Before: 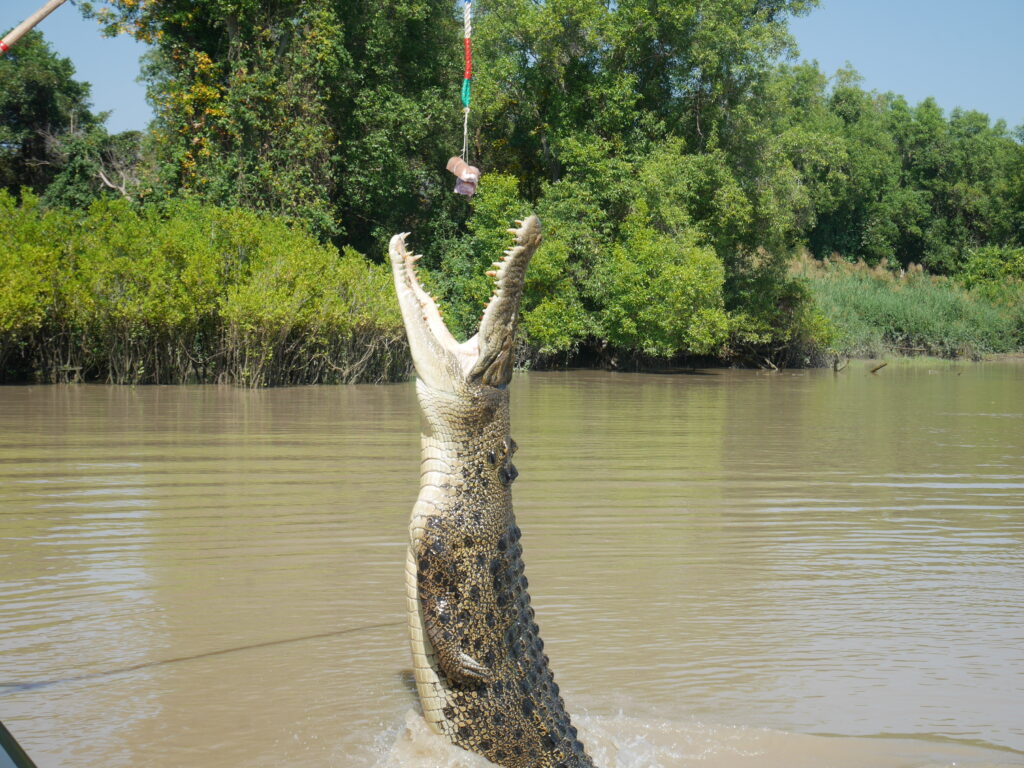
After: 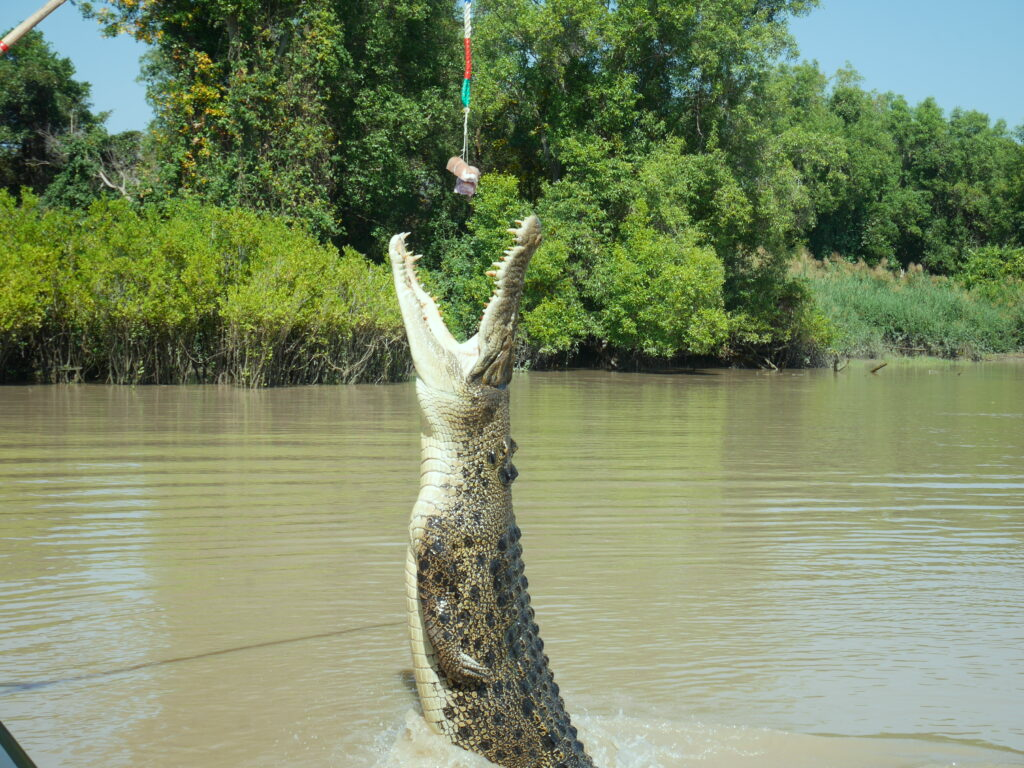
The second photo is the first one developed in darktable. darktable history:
contrast brightness saturation: contrast 0.1, brightness 0.02, saturation 0.02
color correction: highlights a* -6.69, highlights b* 0.49
